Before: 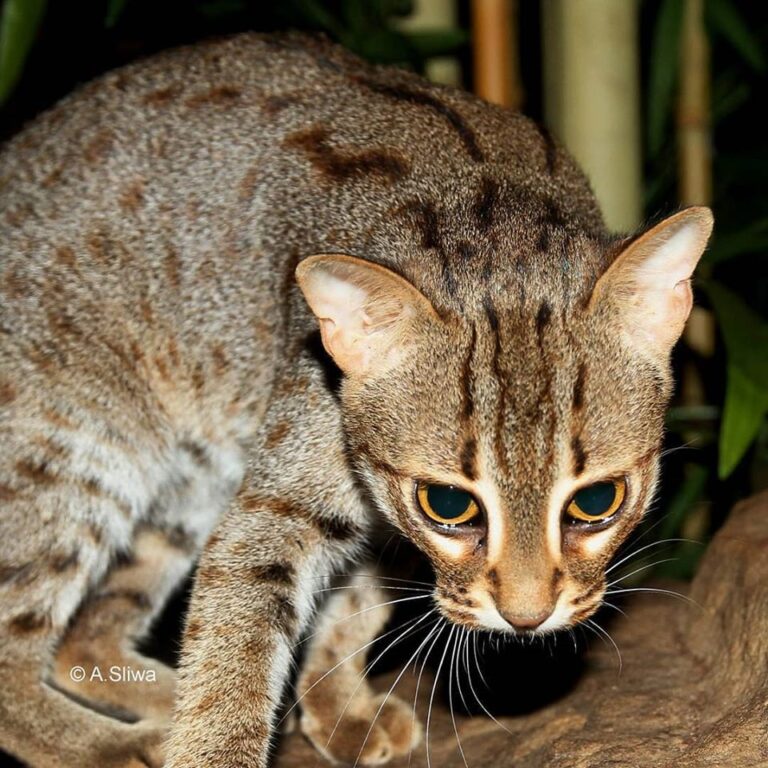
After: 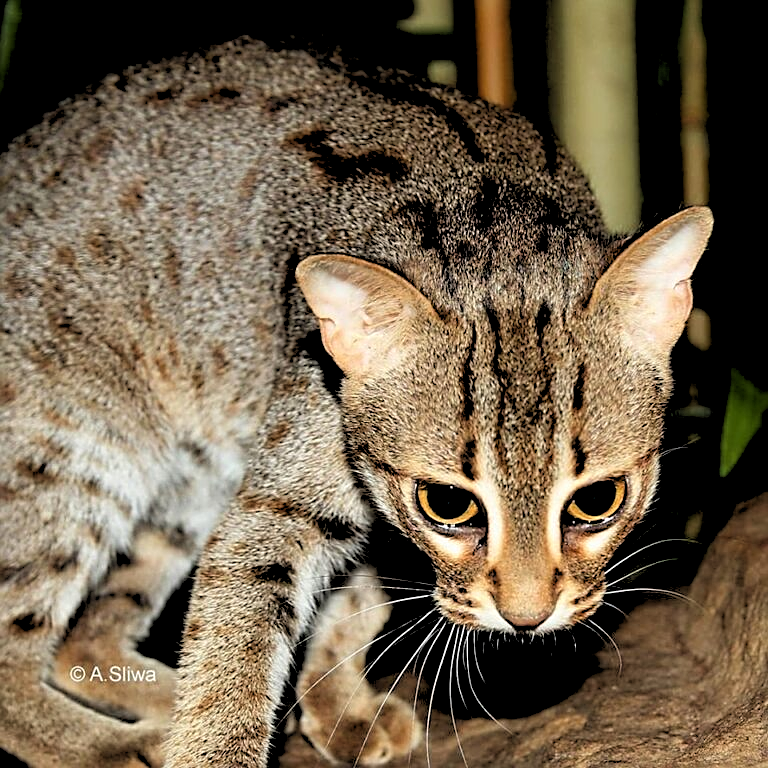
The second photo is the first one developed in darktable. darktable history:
rgb levels: levels [[0.029, 0.461, 0.922], [0, 0.5, 1], [0, 0.5, 1]]
sharpen: on, module defaults
